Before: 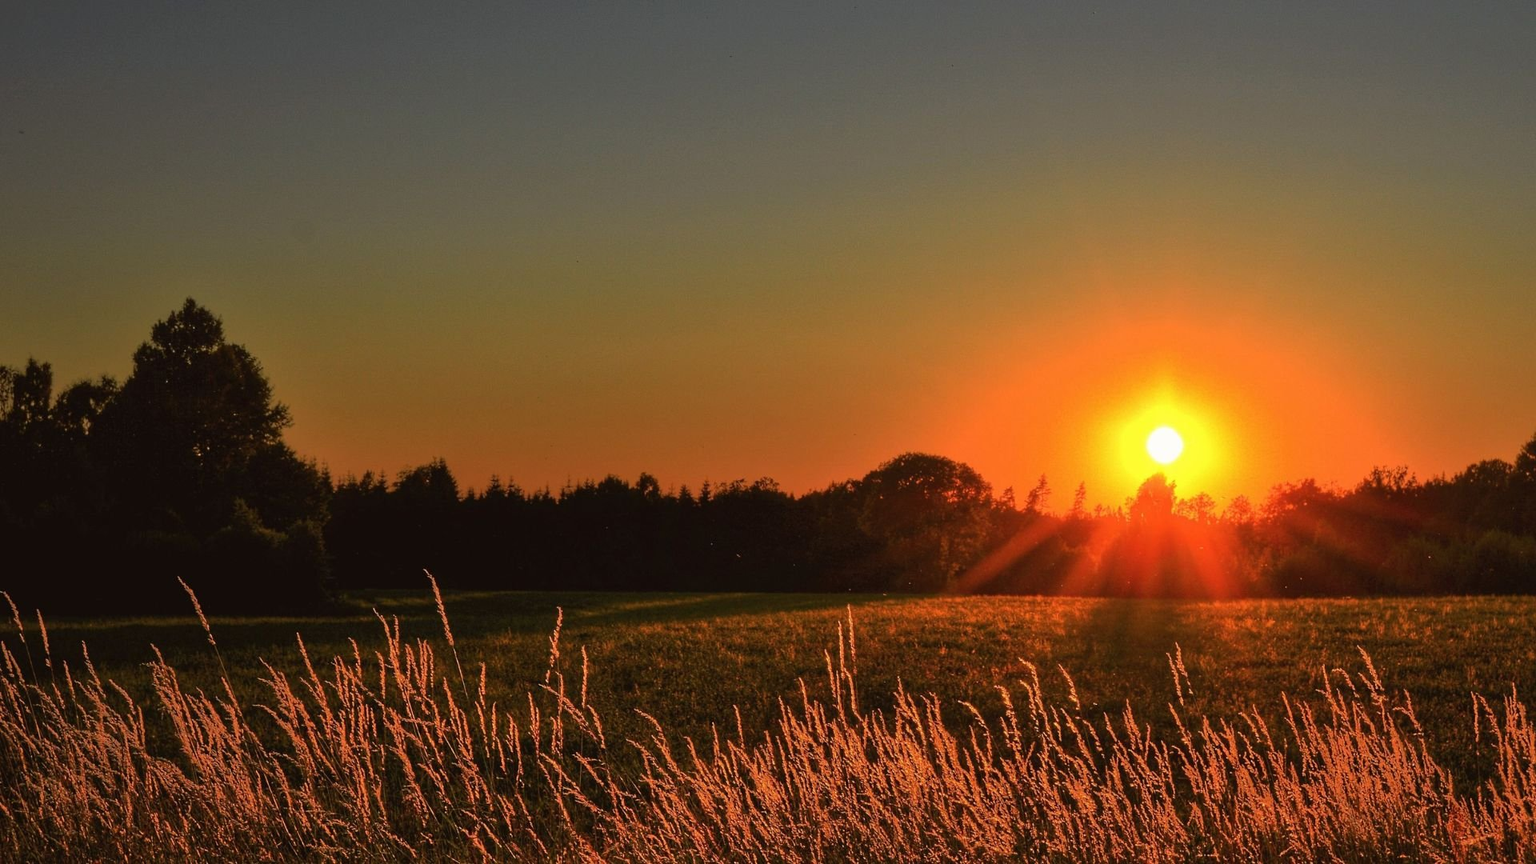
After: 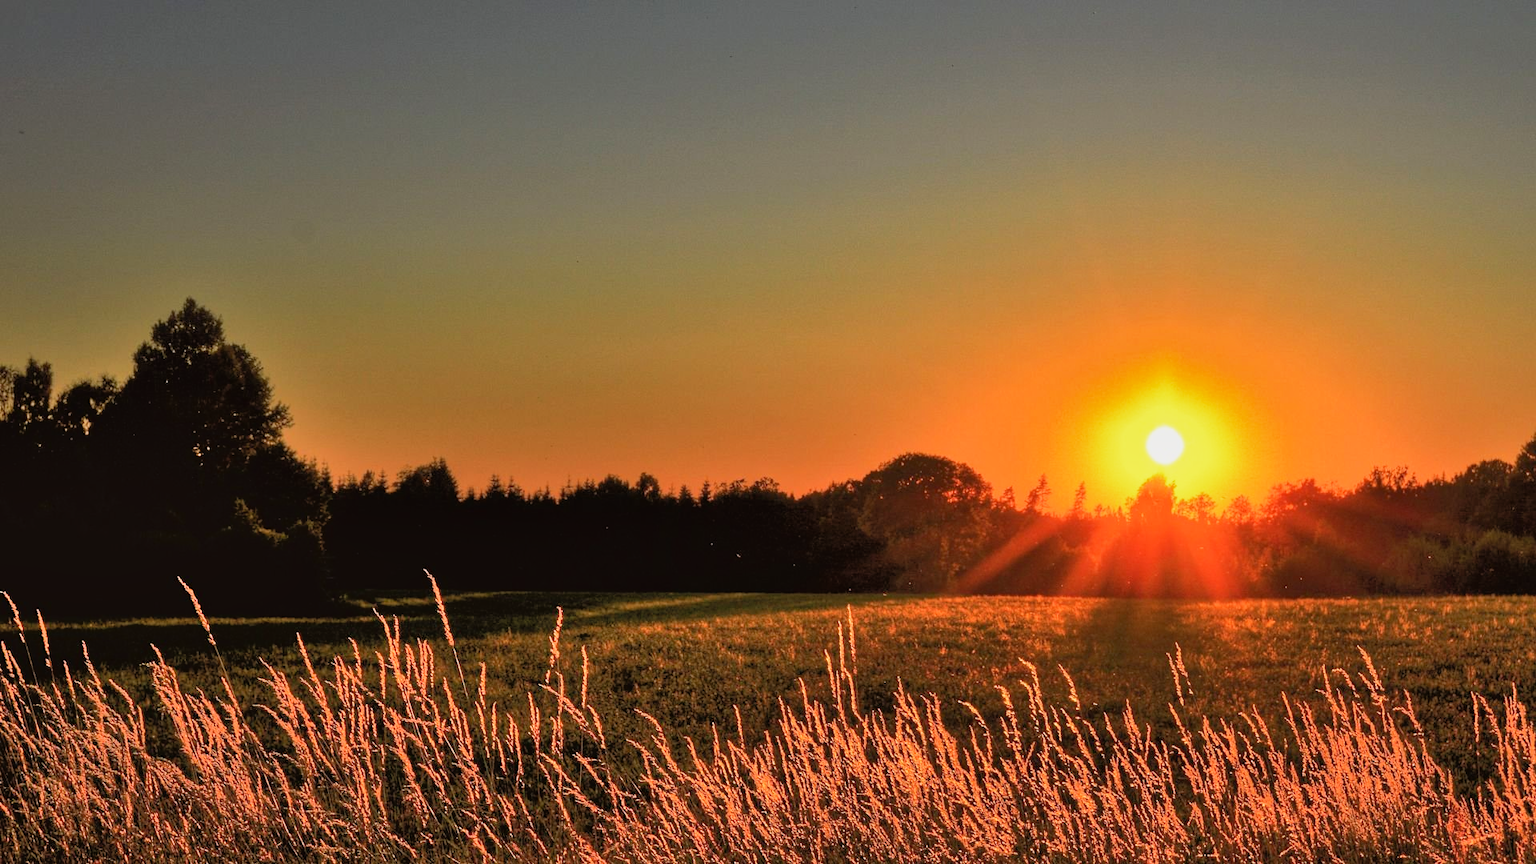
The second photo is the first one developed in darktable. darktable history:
base curve: curves: ch0 [(0, 0) (0.088, 0.125) (0.176, 0.251) (0.354, 0.501) (0.613, 0.749) (1, 0.877)], preserve colors none
tone equalizer: -8 EV -1.84 EV, -7 EV -1.12 EV, -6 EV -1.66 EV
shadows and highlights: soften with gaussian
